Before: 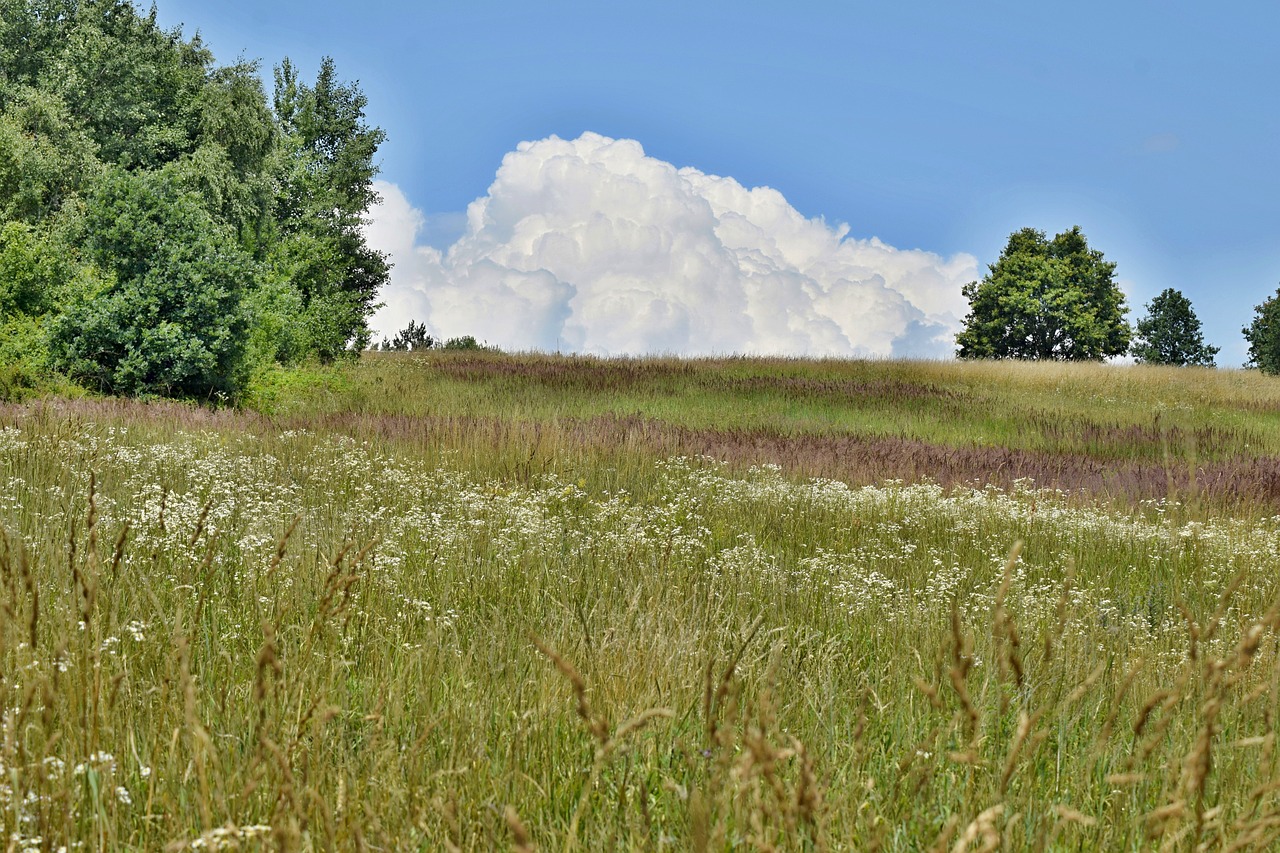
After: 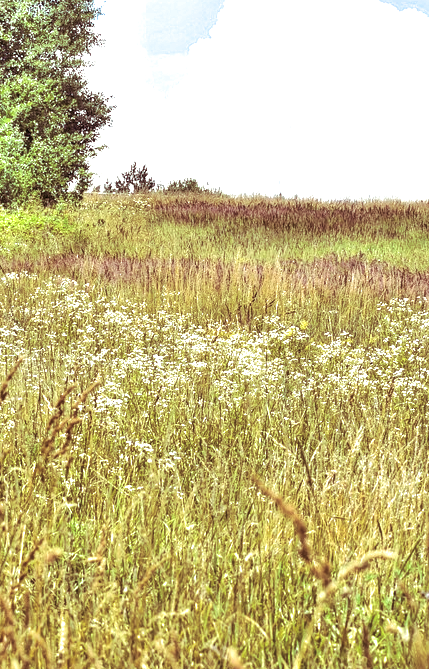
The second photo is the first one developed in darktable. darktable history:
shadows and highlights: shadows 43.06, highlights 6.94
split-toning: on, module defaults
crop and rotate: left 21.77%, top 18.528%, right 44.676%, bottom 2.997%
local contrast: detail 130%
exposure: black level correction 0, exposure 1.198 EV, compensate exposure bias true, compensate highlight preservation false
